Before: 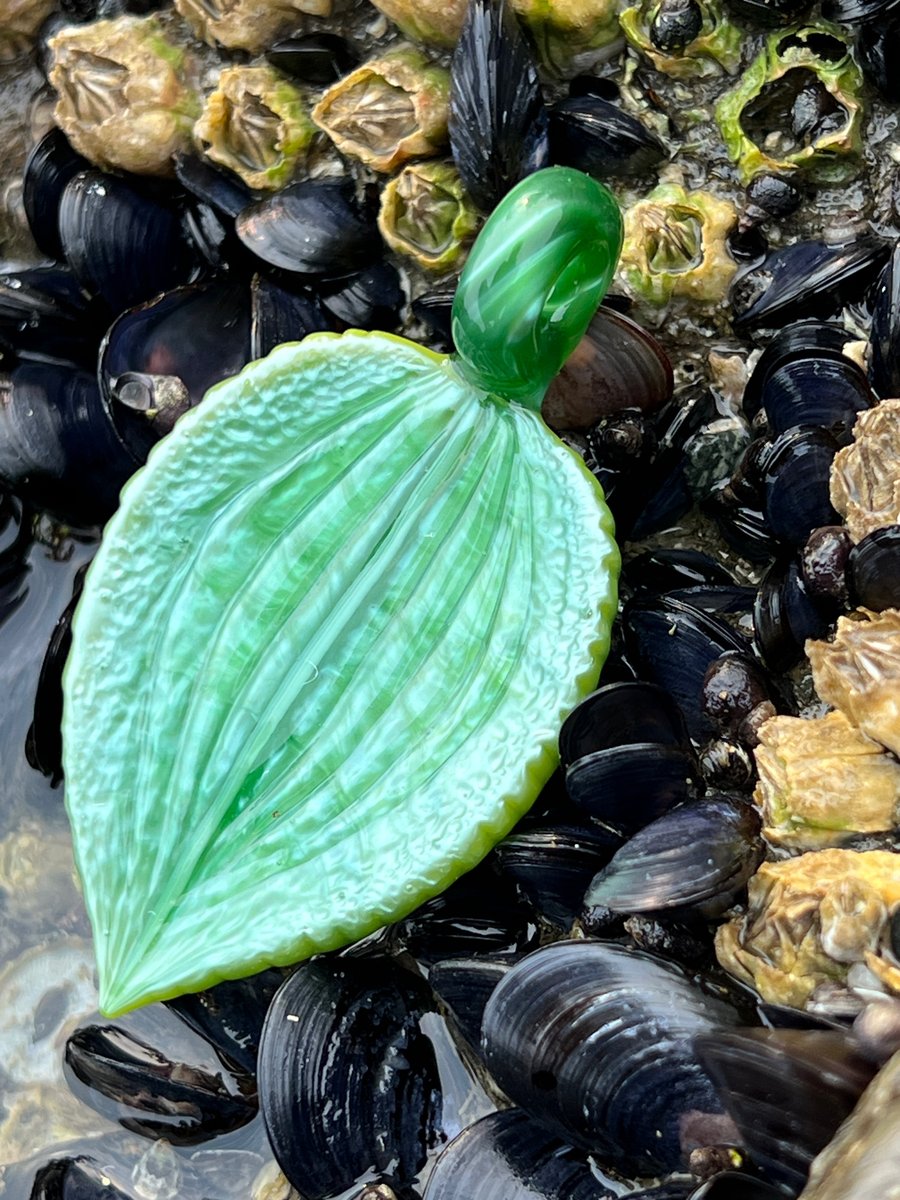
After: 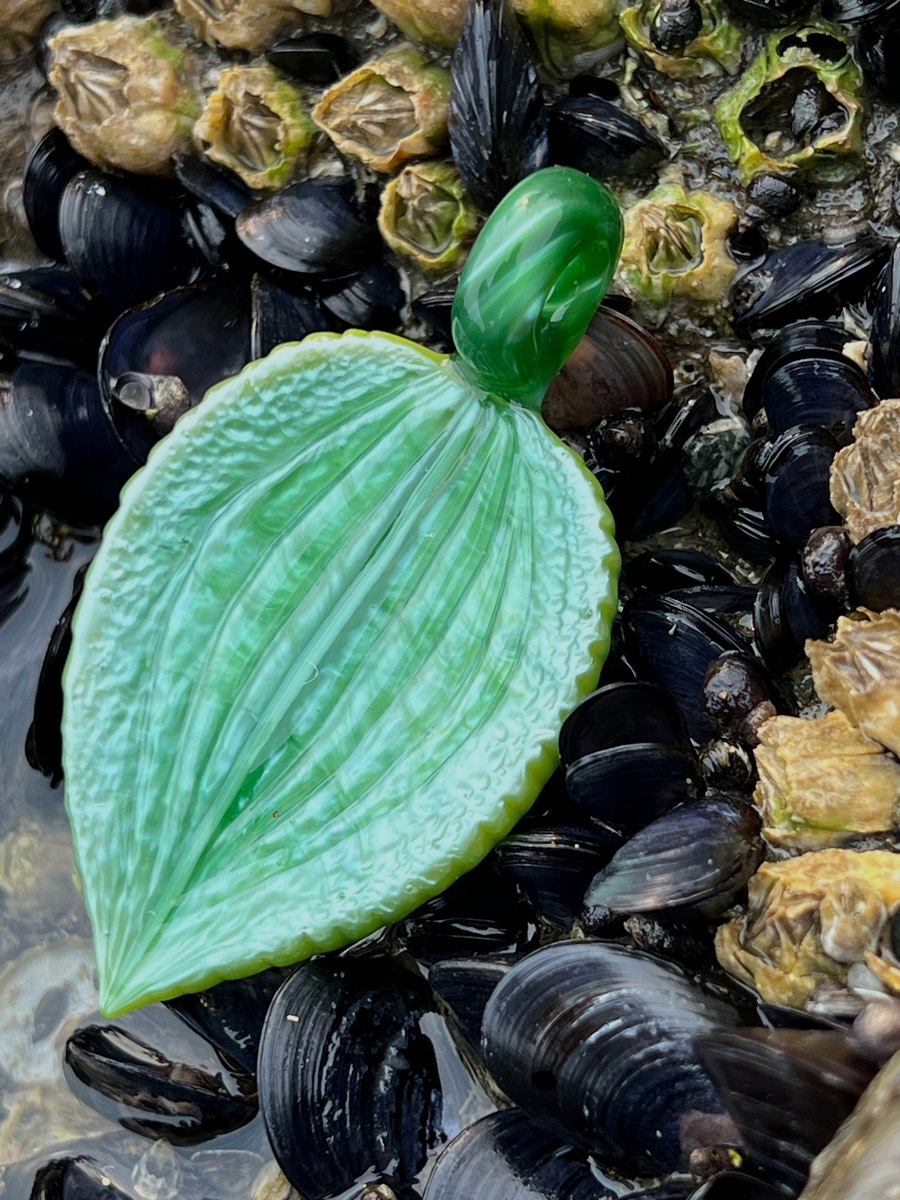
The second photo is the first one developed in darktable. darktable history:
tone equalizer: mask exposure compensation -0.504 EV
exposure: exposure -0.44 EV, compensate highlight preservation false
color correction: highlights a* 0.08, highlights b* -0.621
